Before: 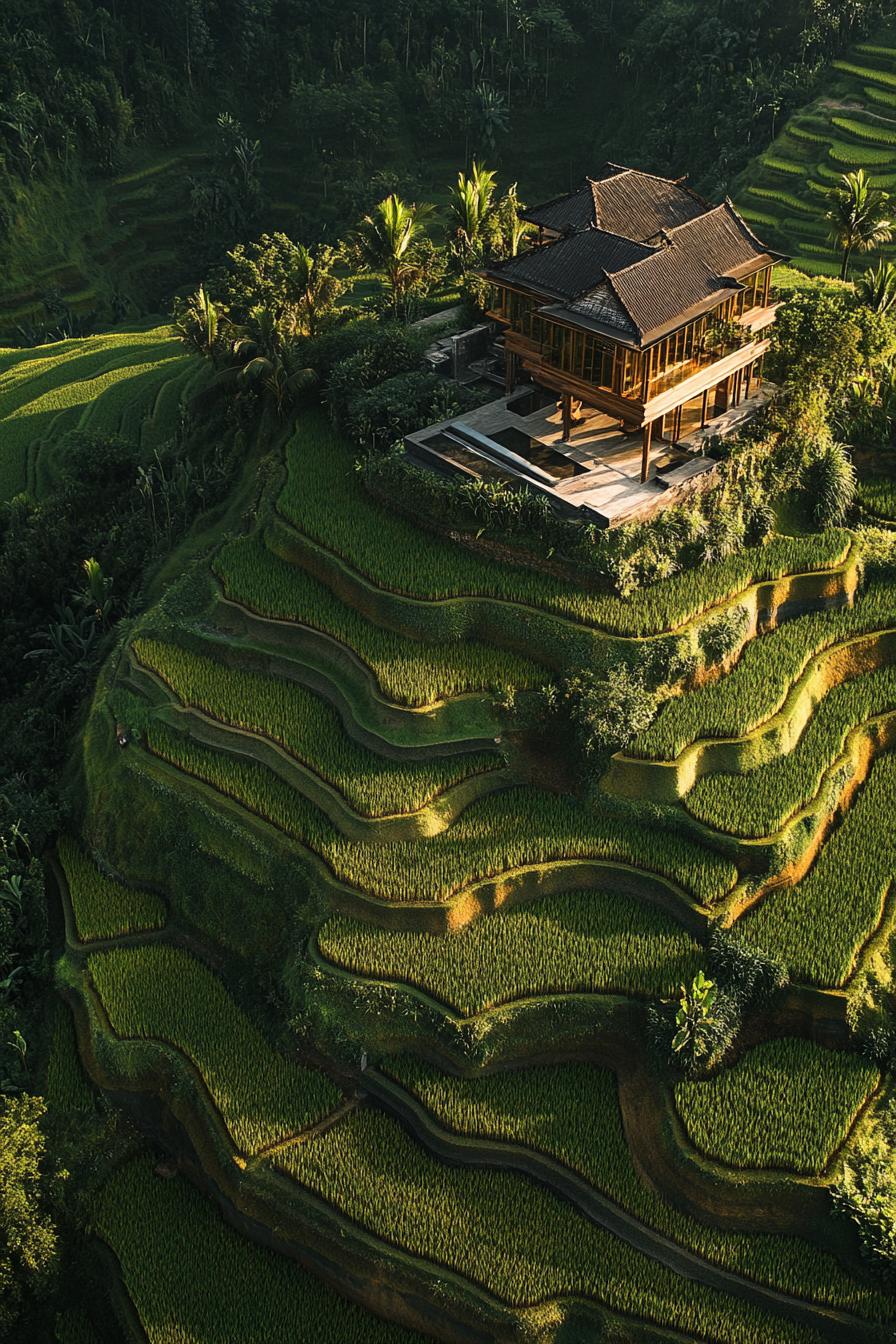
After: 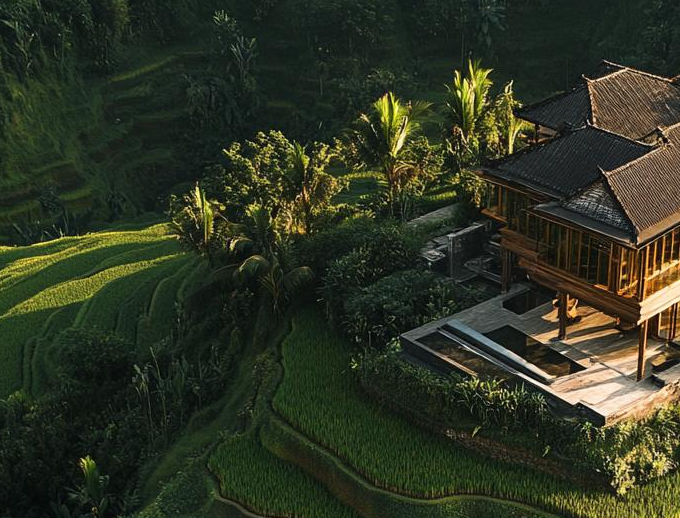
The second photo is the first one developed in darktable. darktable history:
crop: left 0.541%, top 7.629%, right 23.546%, bottom 53.82%
